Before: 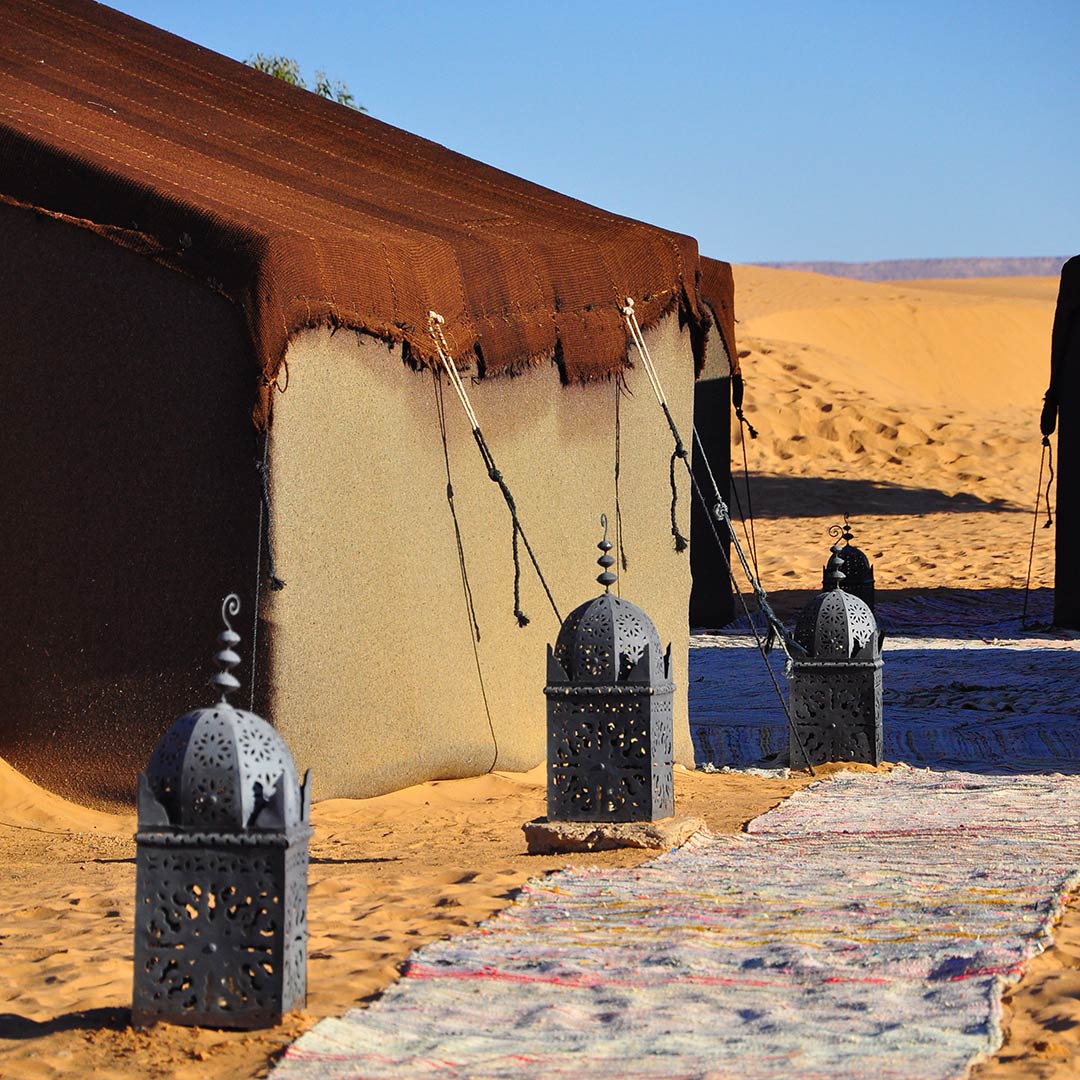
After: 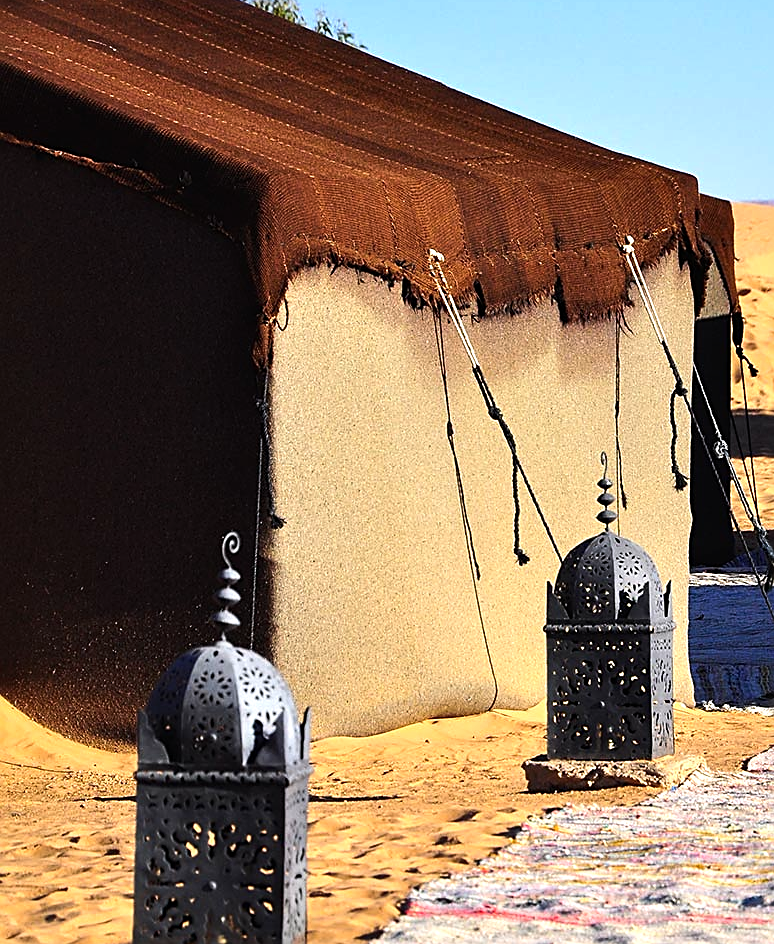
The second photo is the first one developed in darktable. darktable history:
crop: top 5.803%, right 27.864%, bottom 5.804%
white balance: red 1.004, blue 1.024
sharpen: on, module defaults
tone equalizer: -8 EV -0.75 EV, -7 EV -0.7 EV, -6 EV -0.6 EV, -5 EV -0.4 EV, -3 EV 0.4 EV, -2 EV 0.6 EV, -1 EV 0.7 EV, +0 EV 0.75 EV, edges refinement/feathering 500, mask exposure compensation -1.57 EV, preserve details no
